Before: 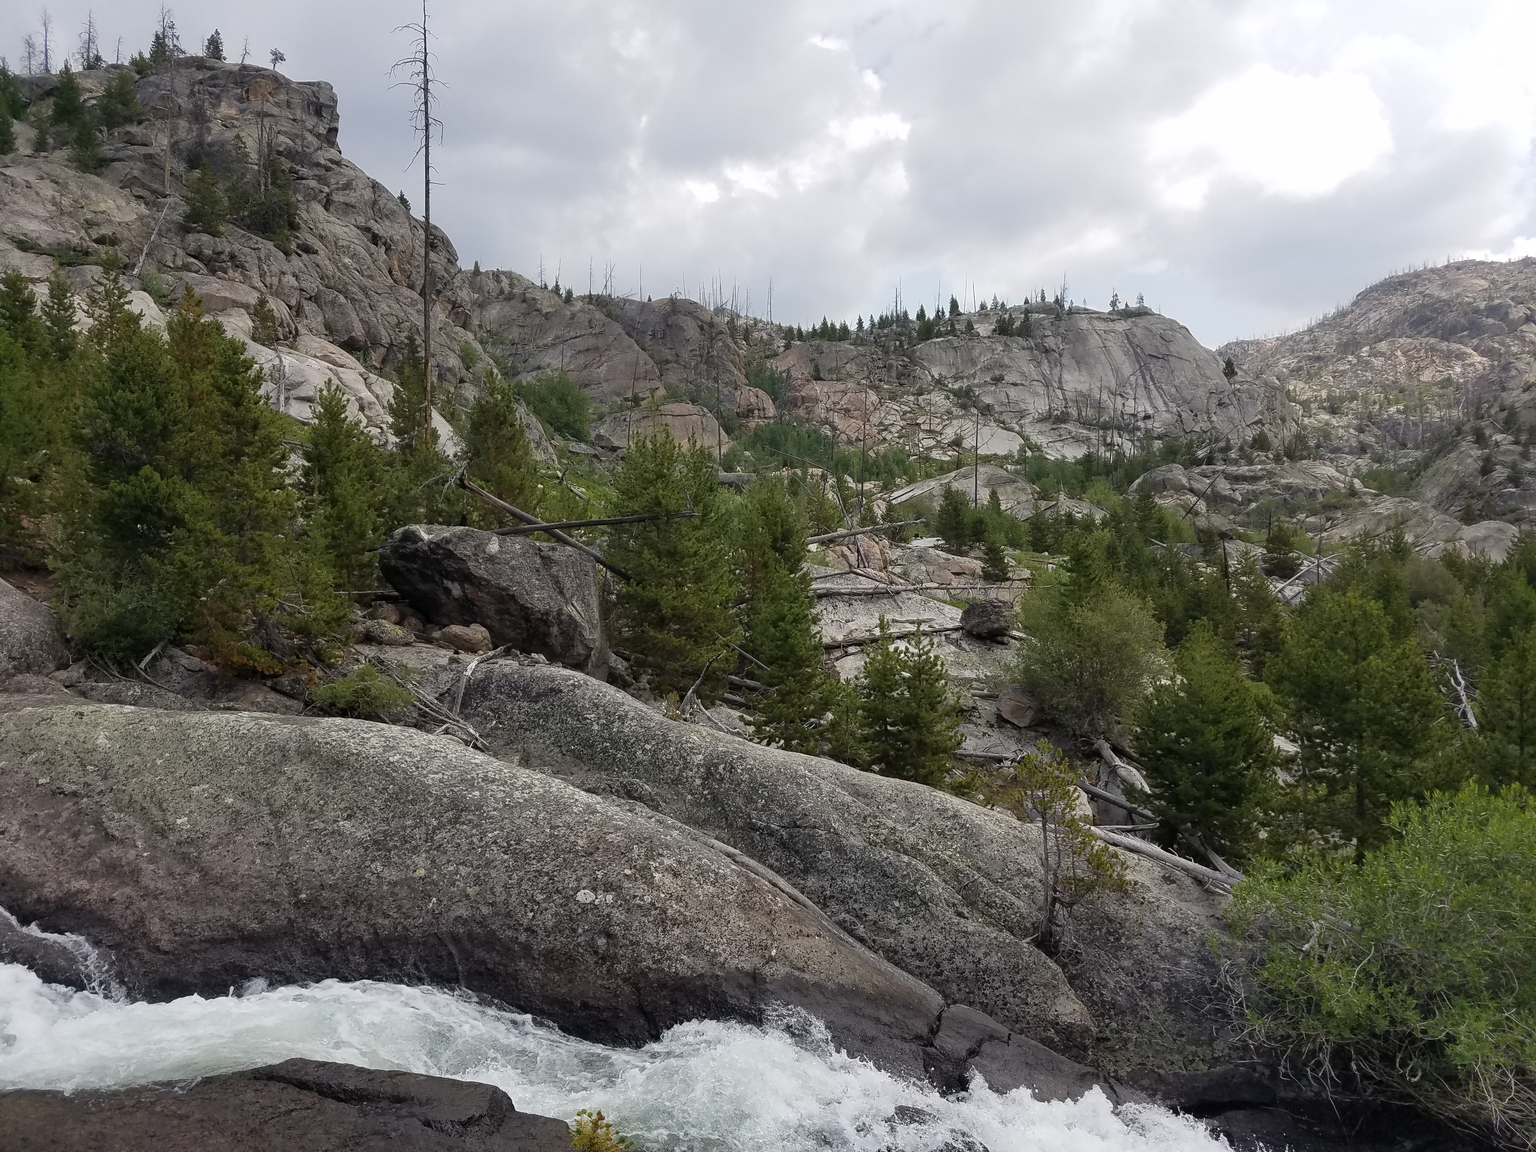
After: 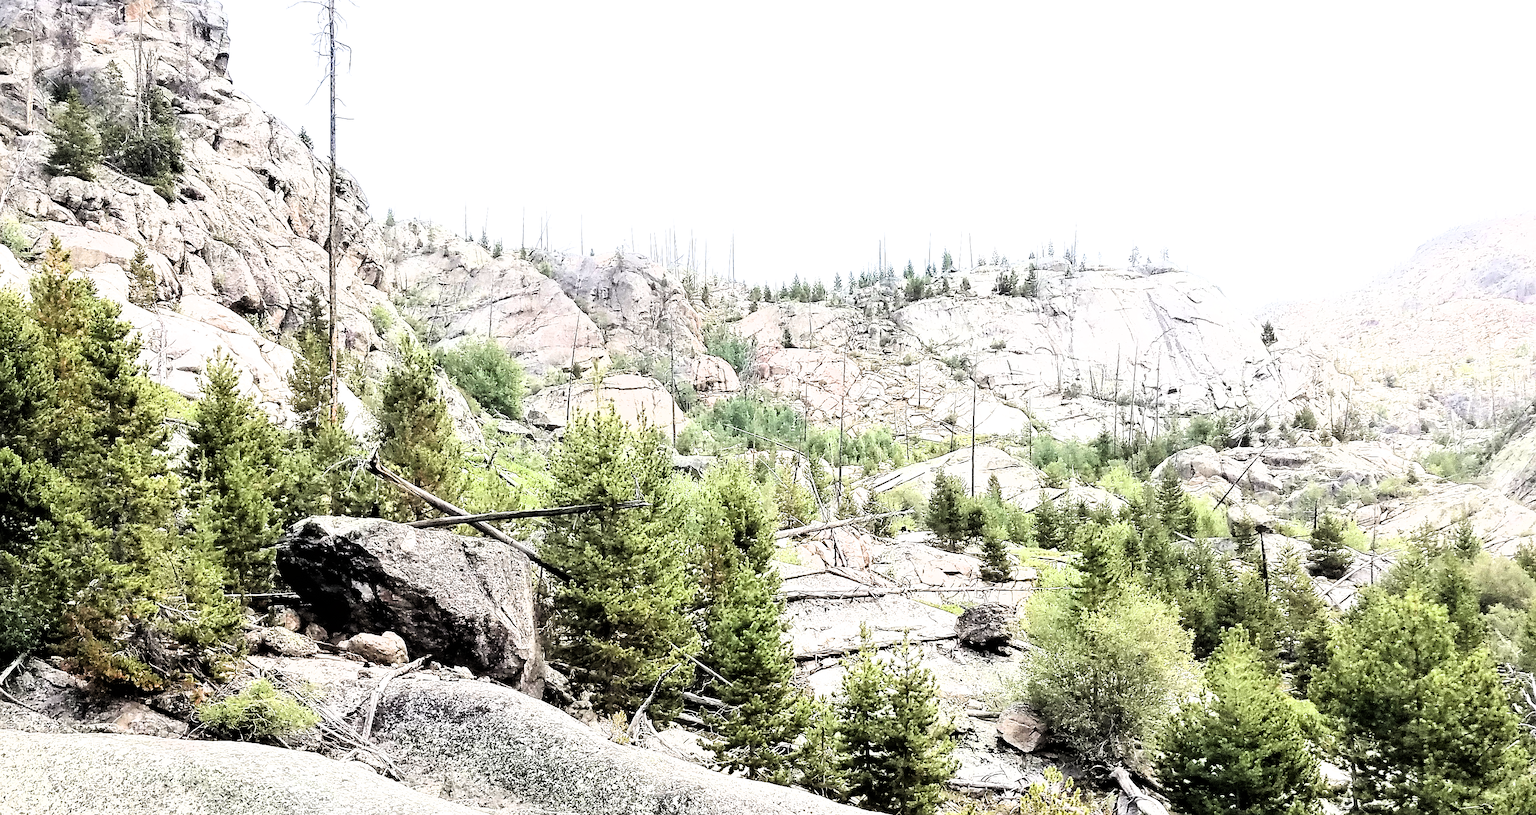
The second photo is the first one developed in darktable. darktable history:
filmic rgb: black relative exposure -8.27 EV, white relative exposure 2.22 EV, threshold 3.02 EV, hardness 7.17, latitude 86.43%, contrast 1.685, highlights saturation mix -4.16%, shadows ↔ highlights balance -3.03%, enable highlight reconstruction true
tone equalizer: -7 EV 0.144 EV, -6 EV 0.634 EV, -5 EV 1.12 EV, -4 EV 1.33 EV, -3 EV 1.17 EV, -2 EV 0.6 EV, -1 EV 0.151 EV, edges refinement/feathering 500, mask exposure compensation -1.57 EV, preserve details no
crop and rotate: left 9.258%, top 7.18%, right 4.993%, bottom 32.11%
sharpen: on, module defaults
exposure: black level correction 0, exposure 1.103 EV, compensate highlight preservation false
